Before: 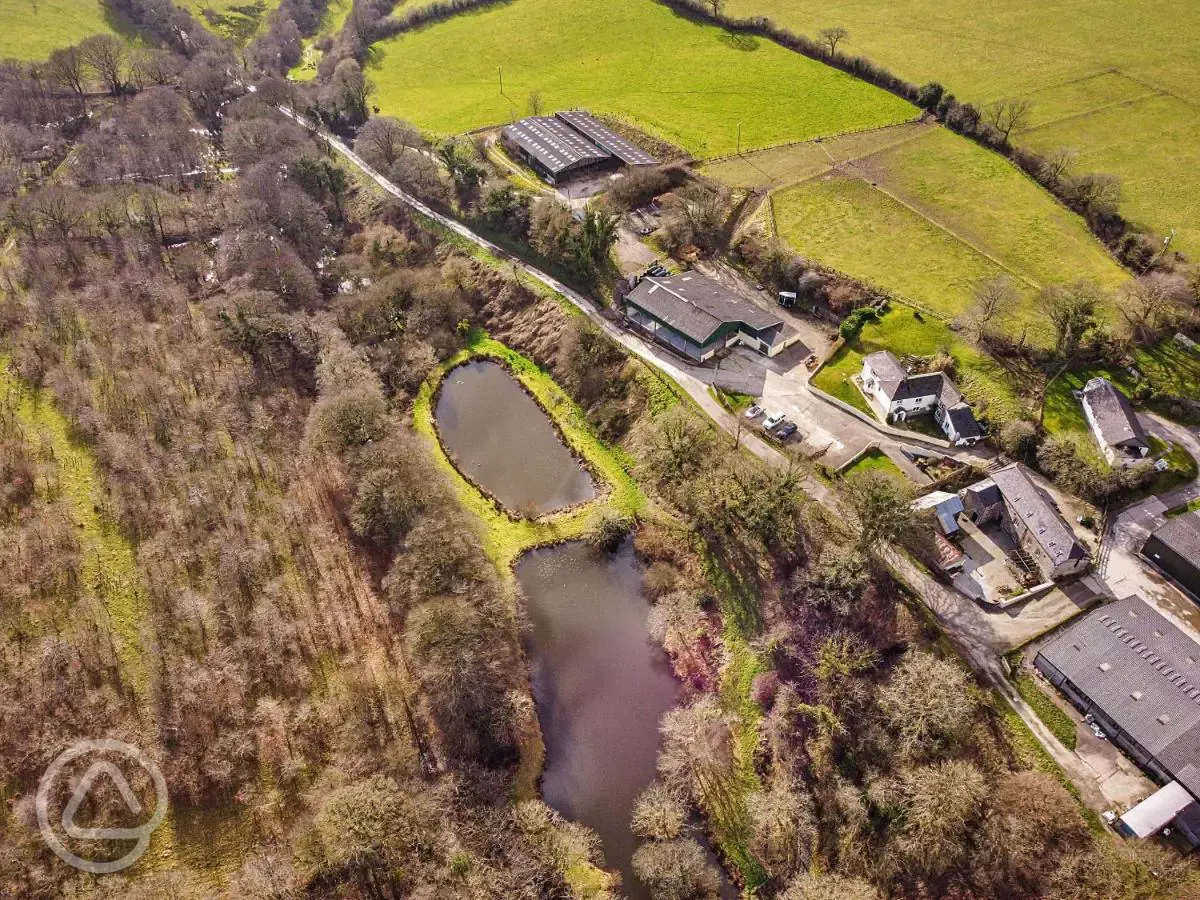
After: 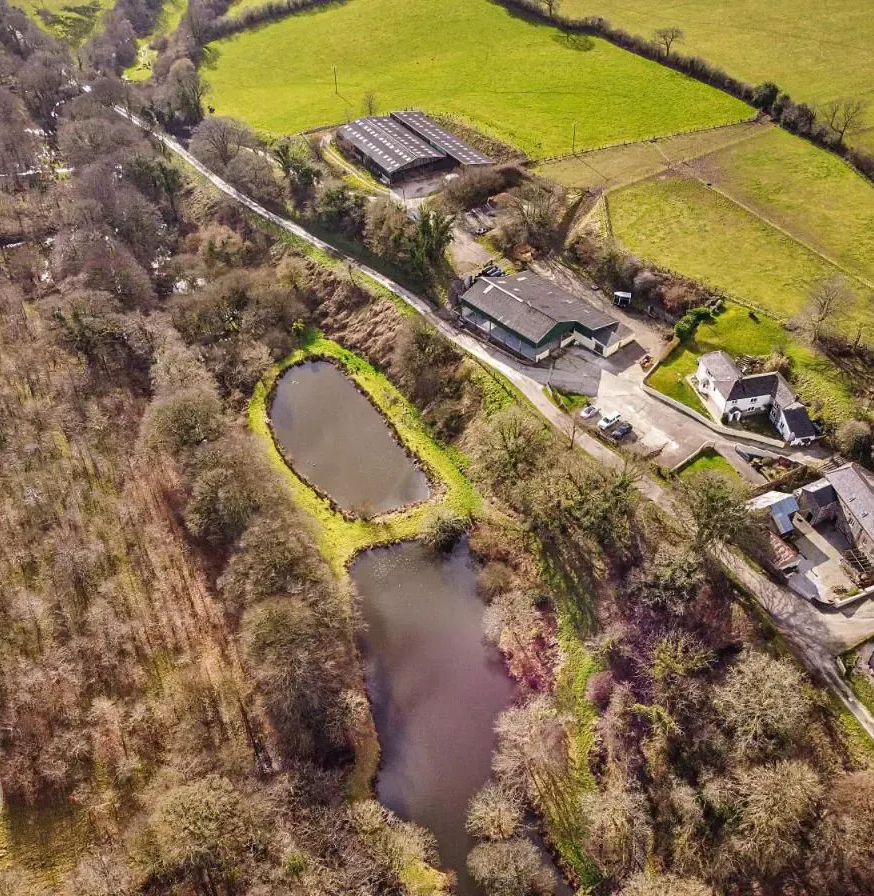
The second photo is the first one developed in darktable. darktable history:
shadows and highlights: shadows 25.53, highlights -48.35, soften with gaussian
crop: left 13.831%, right 13.314%
